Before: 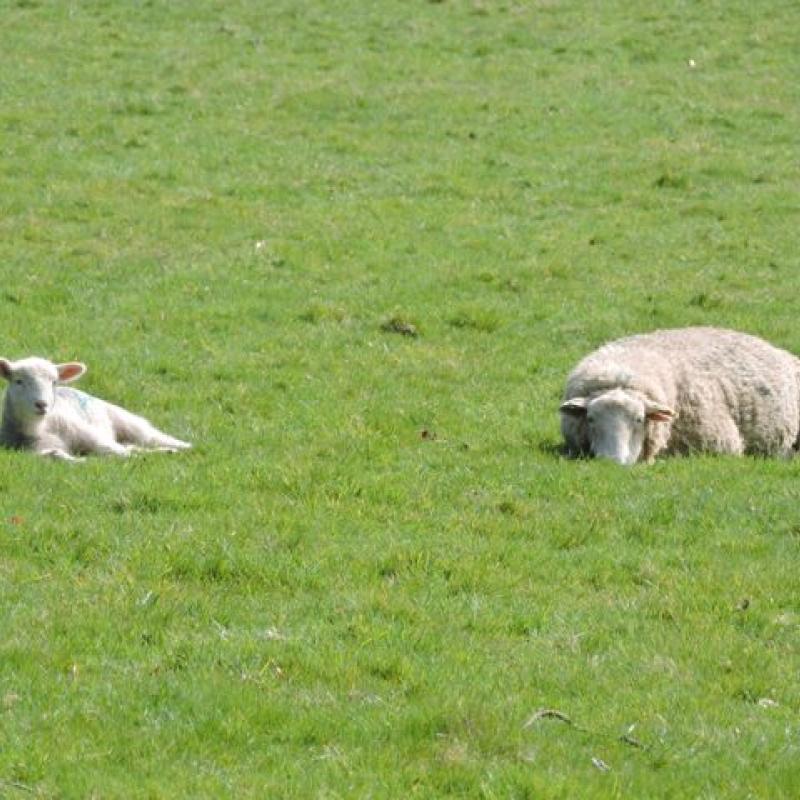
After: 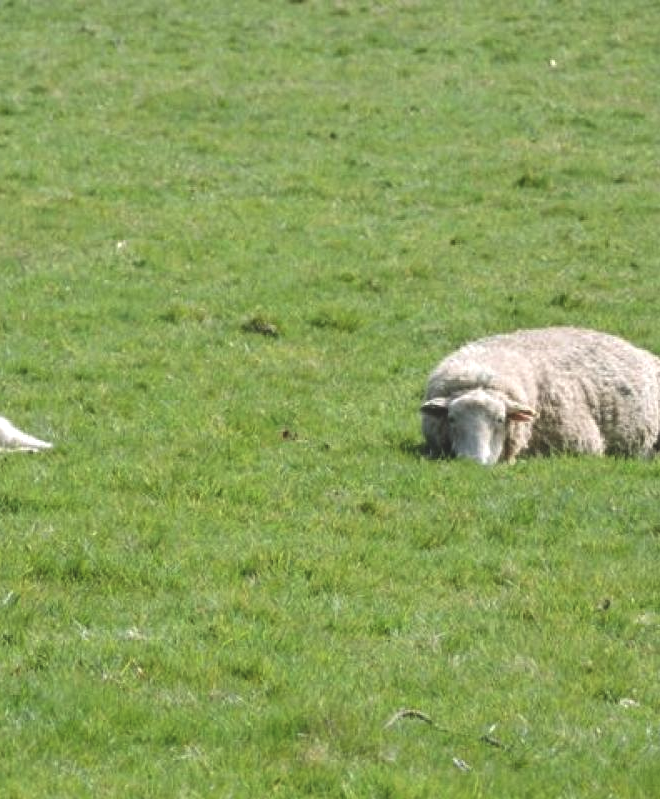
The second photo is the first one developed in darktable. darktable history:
local contrast: on, module defaults
exposure: black level correction -0.027, compensate highlight preservation false
shadows and highlights: shadows 48.23, highlights -41.96, soften with gaussian
crop: left 17.402%, bottom 0.043%
